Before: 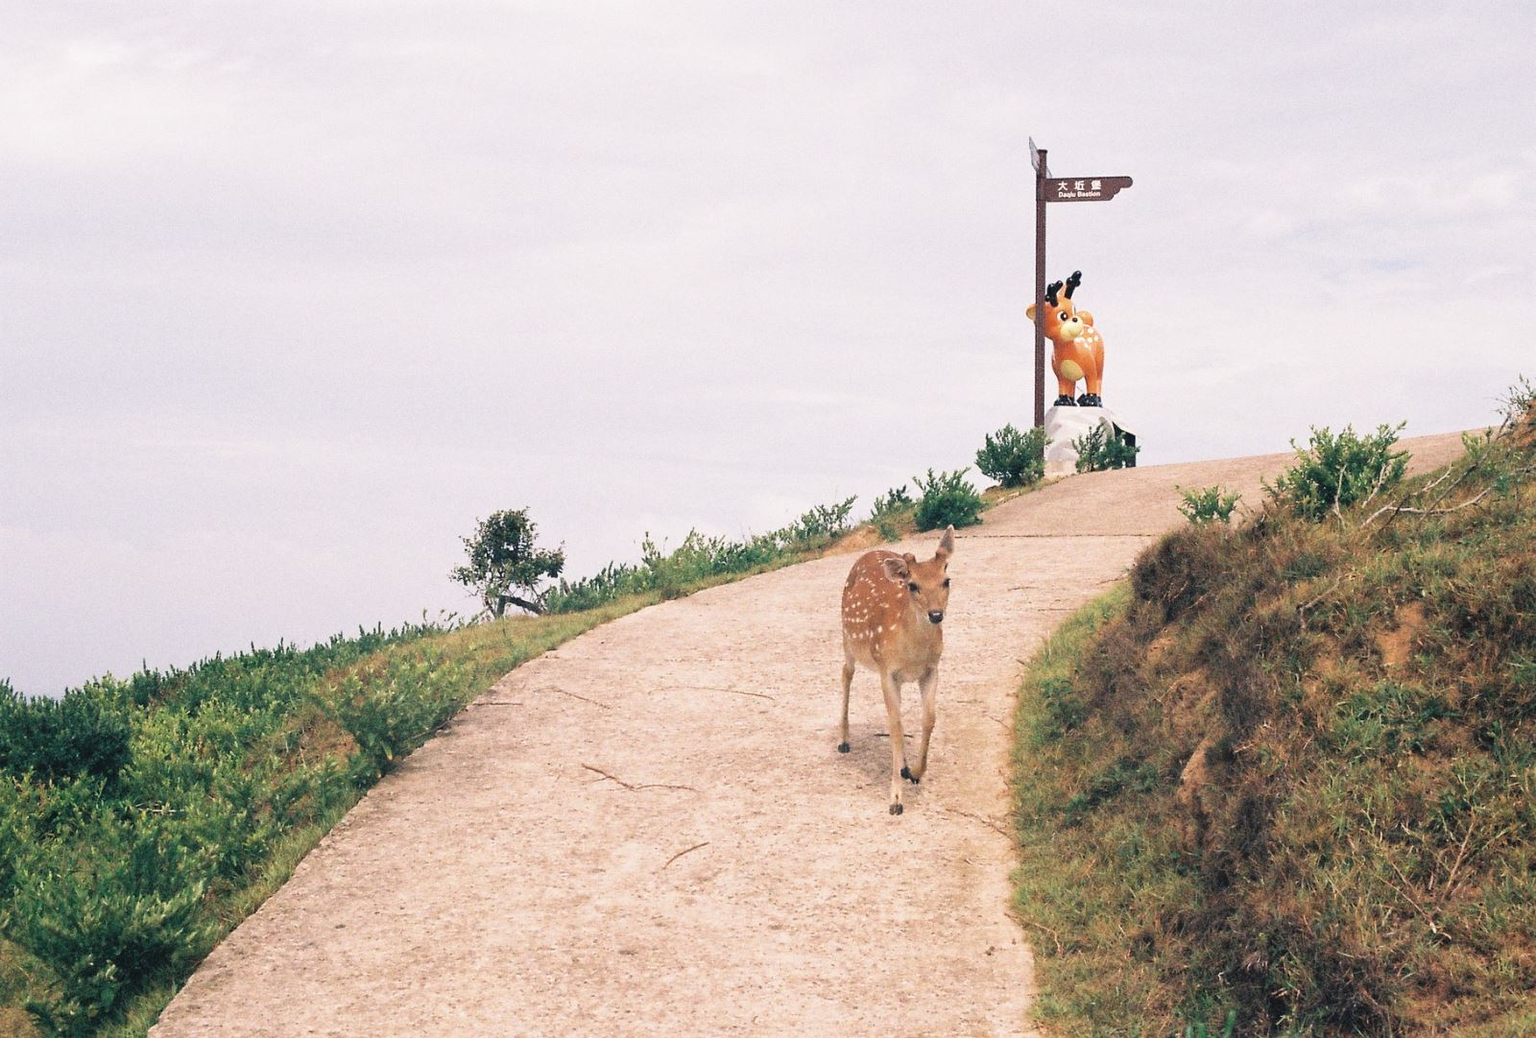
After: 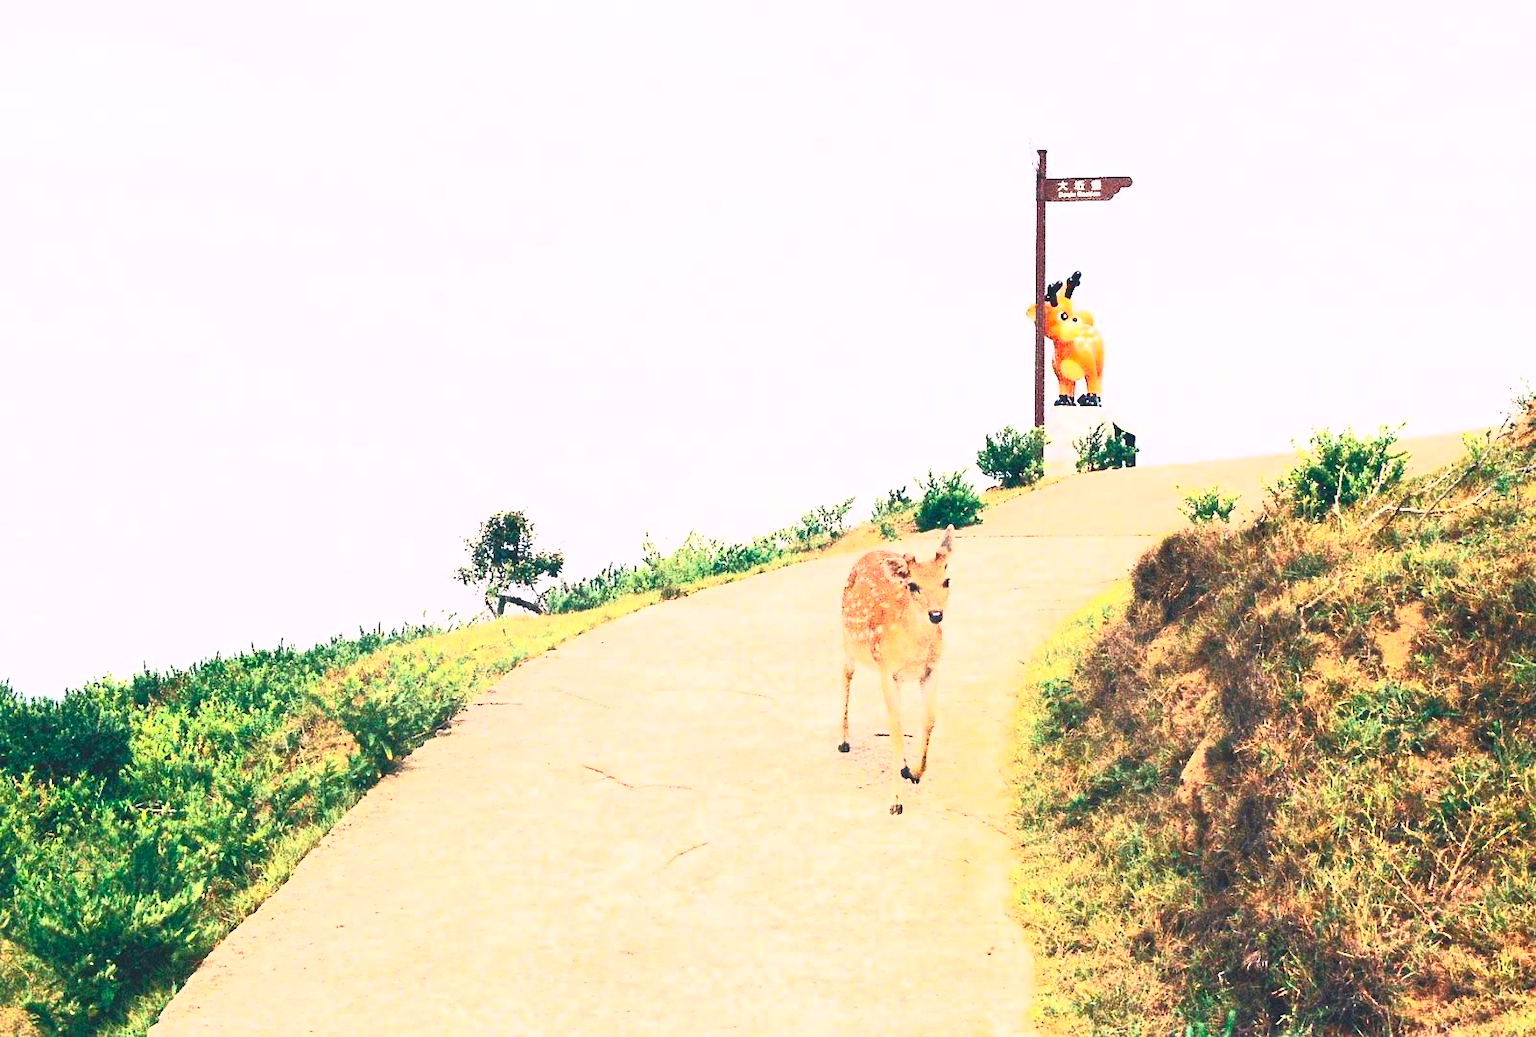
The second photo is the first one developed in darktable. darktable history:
shadows and highlights: shadows 20.55, highlights -20.06, soften with gaussian
contrast brightness saturation: contrast 0.989, brightness 0.995, saturation 0.98
